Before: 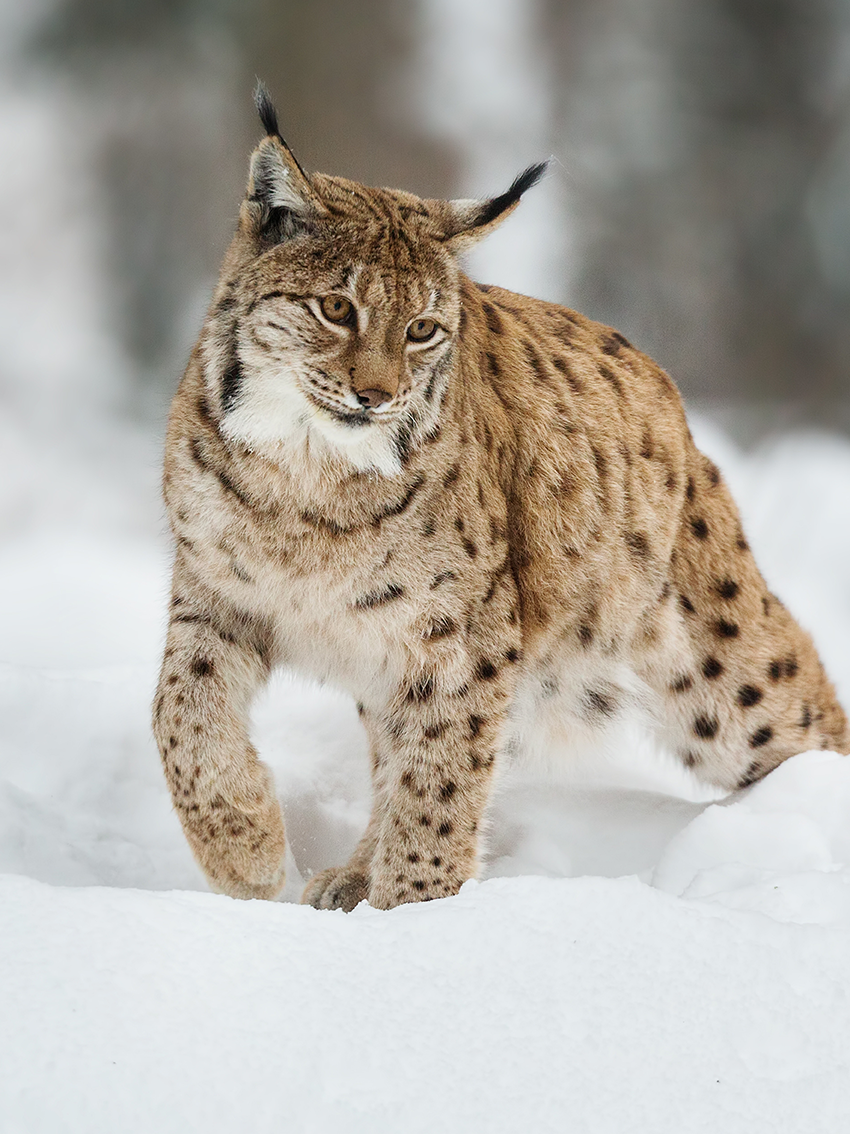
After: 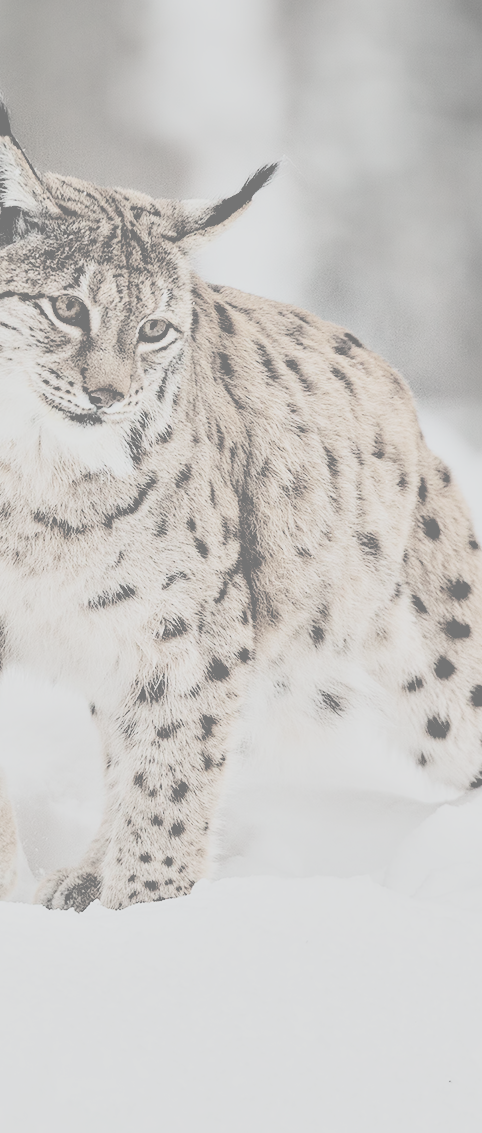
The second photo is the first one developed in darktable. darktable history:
tone equalizer: -8 EV -0.385 EV, -7 EV -0.393 EV, -6 EV -0.313 EV, -5 EV -0.197 EV, -3 EV 0.243 EV, -2 EV 0.353 EV, -1 EV 0.391 EV, +0 EV 0.422 EV, edges refinement/feathering 500, mask exposure compensation -1.57 EV, preserve details no
contrast equalizer: y [[0.6 ×6], [0.55 ×6], [0 ×6], [0 ×6], [0 ×6]]
filmic rgb: black relative exposure -6.82 EV, white relative exposure 5.84 EV, hardness 2.68, color science v6 (2022)
contrast brightness saturation: contrast -0.328, brightness 0.759, saturation -0.791
crop: left 31.531%, top 0.011%, right 11.731%
